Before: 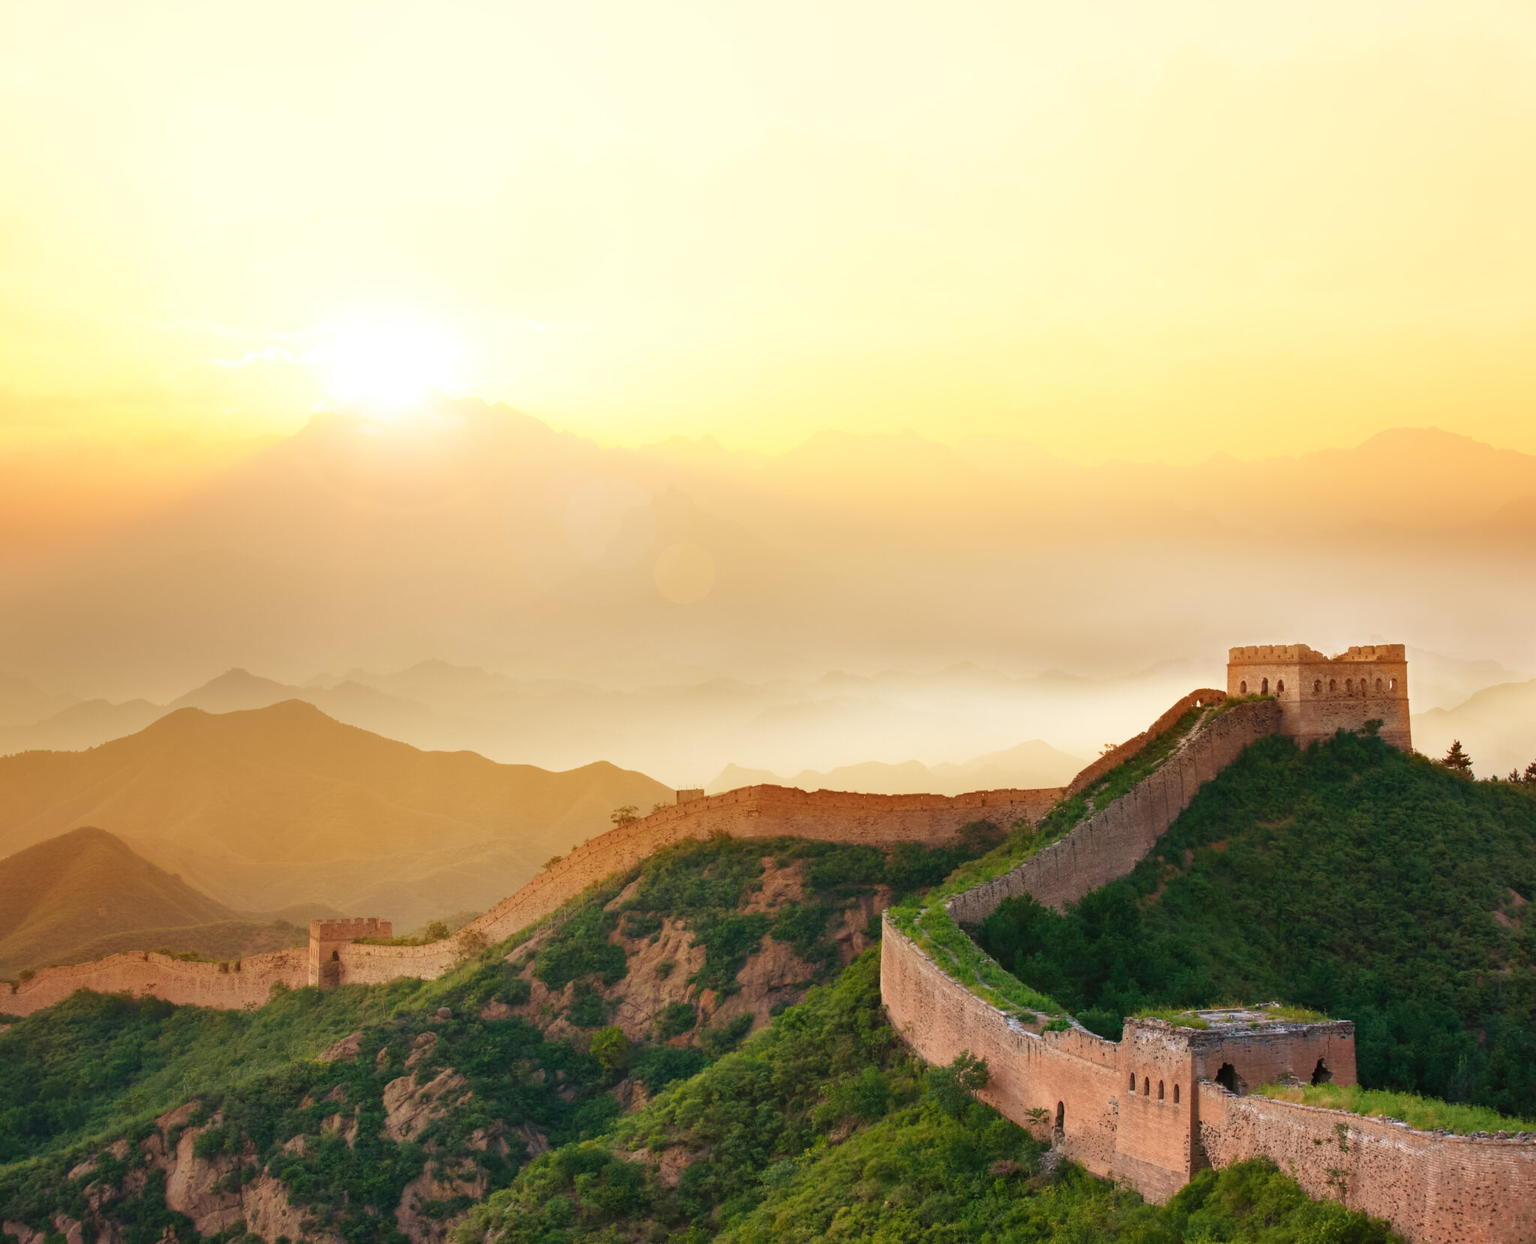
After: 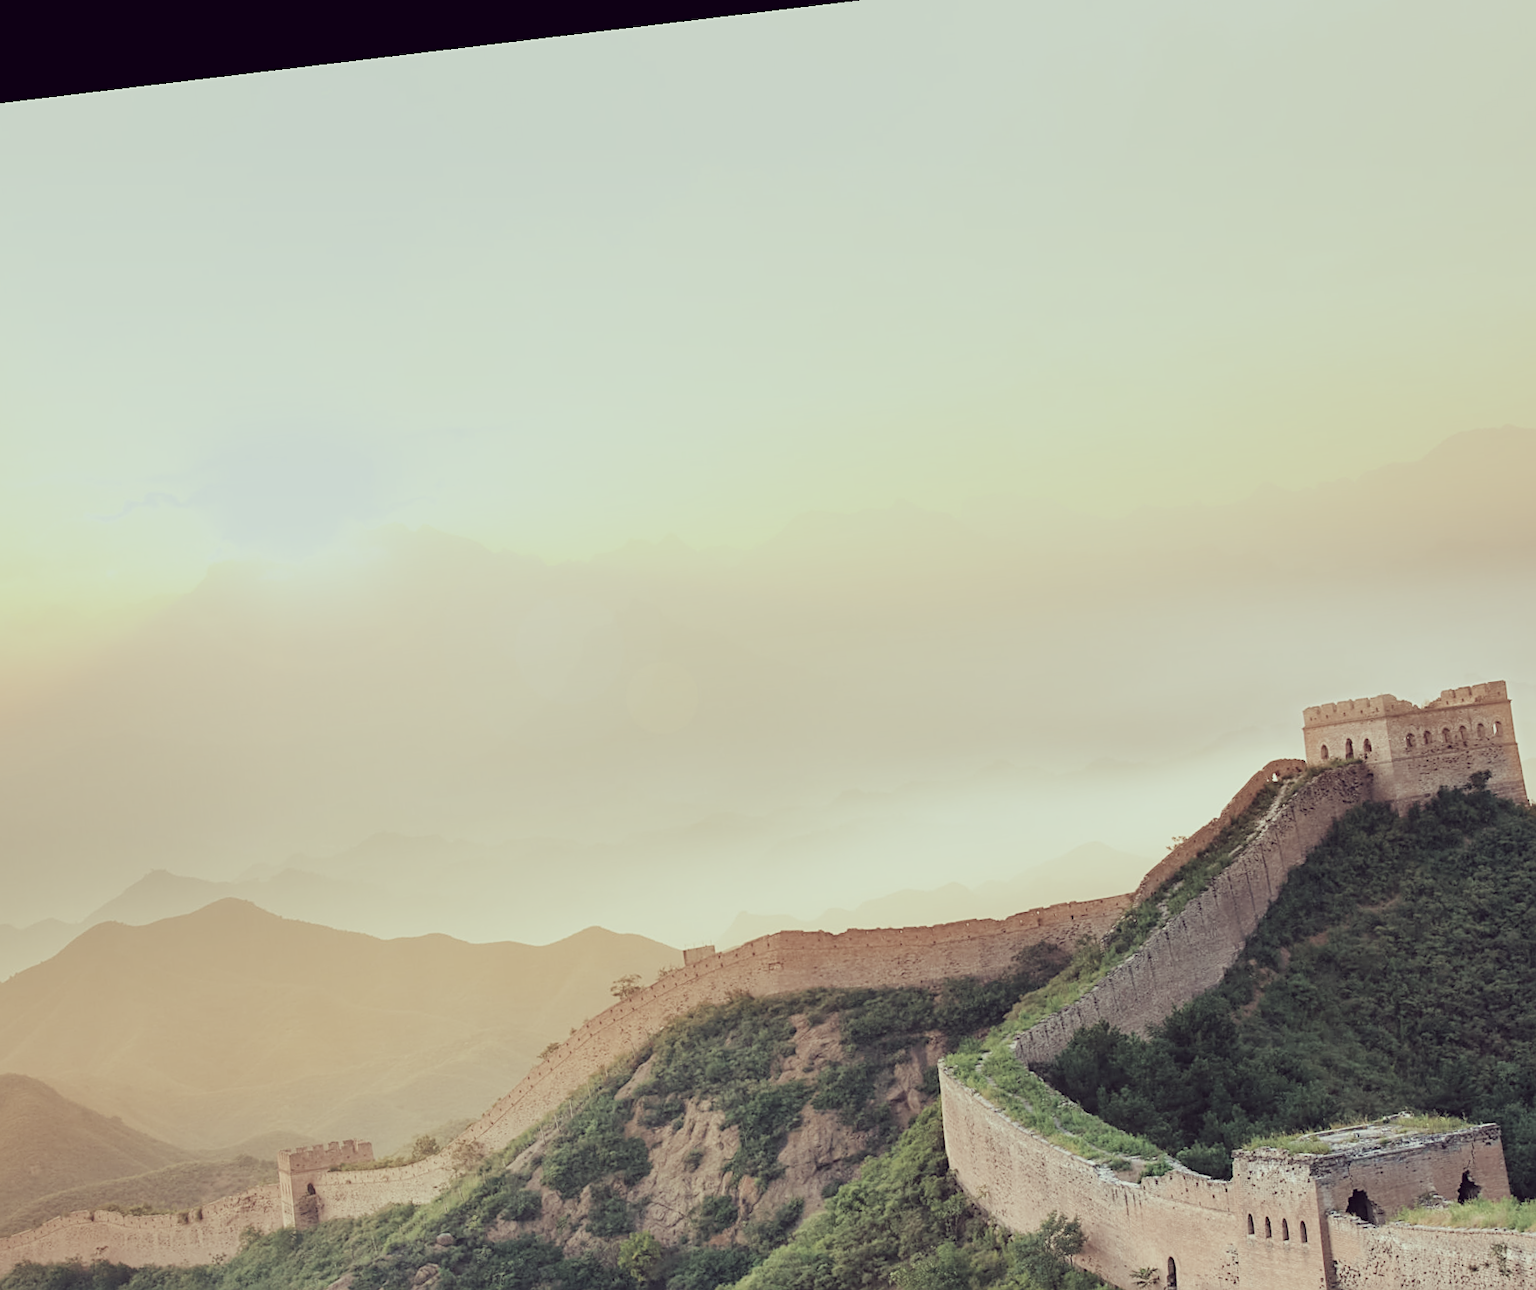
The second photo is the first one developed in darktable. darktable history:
sharpen: on, module defaults
rotate and perspective: rotation -6.83°, automatic cropping off
crop and rotate: left 10.77%, top 5.1%, right 10.41%, bottom 16.76%
filmic rgb: black relative exposure -6.98 EV, white relative exposure 5.63 EV, hardness 2.86
exposure: black level correction -0.005, exposure 1 EV, compensate highlight preservation false
graduated density: hue 238.83°, saturation 50%
color correction: highlights a* -20.17, highlights b* 20.27, shadows a* 20.03, shadows b* -20.46, saturation 0.43
